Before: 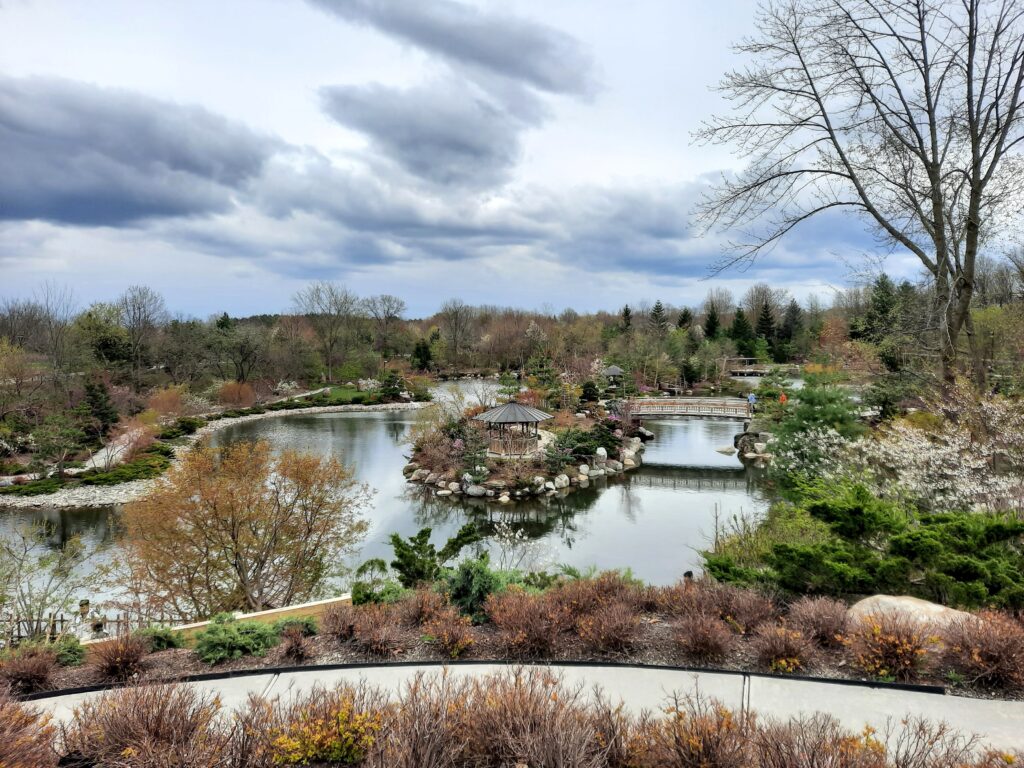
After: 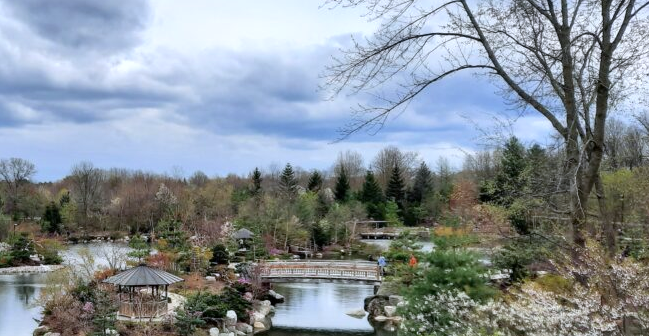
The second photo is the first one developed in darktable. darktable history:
color calibration: illuminant as shot in camera, x 0.358, y 0.373, temperature 4628.91 K
crop: left 36.179%, top 17.916%, right 0.426%, bottom 38.277%
